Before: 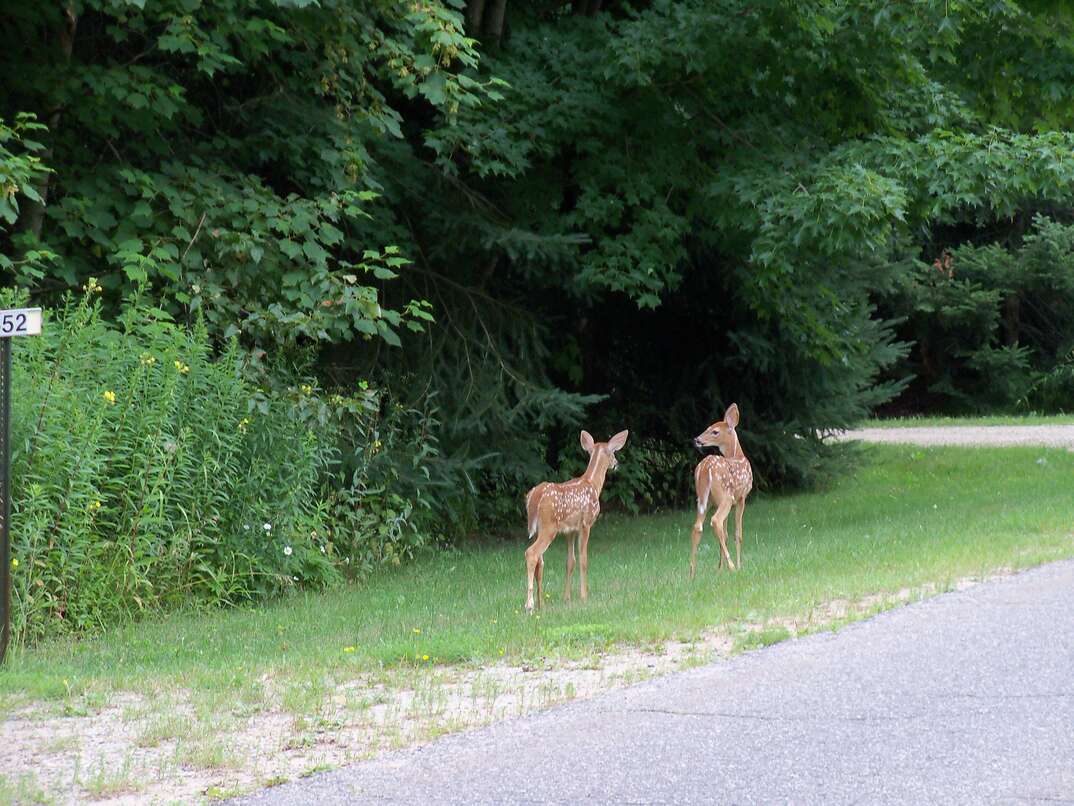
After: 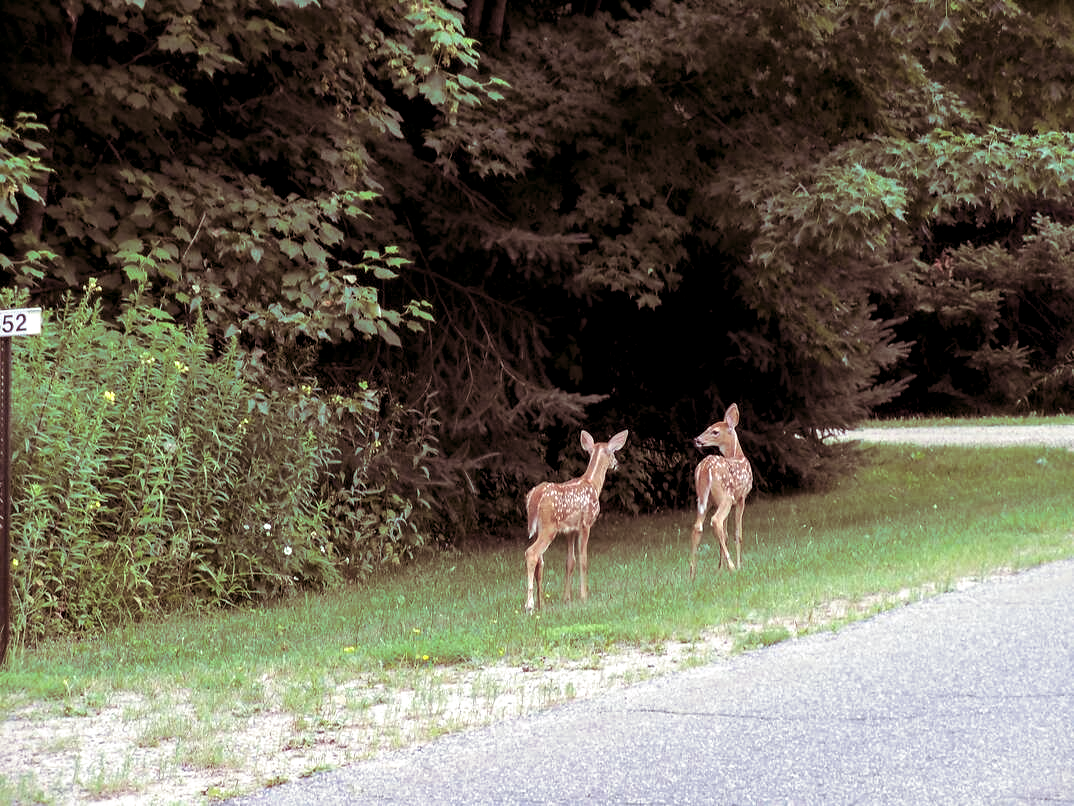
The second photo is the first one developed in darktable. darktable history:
split-toning: on, module defaults
local contrast: detail 135%, midtone range 0.75
